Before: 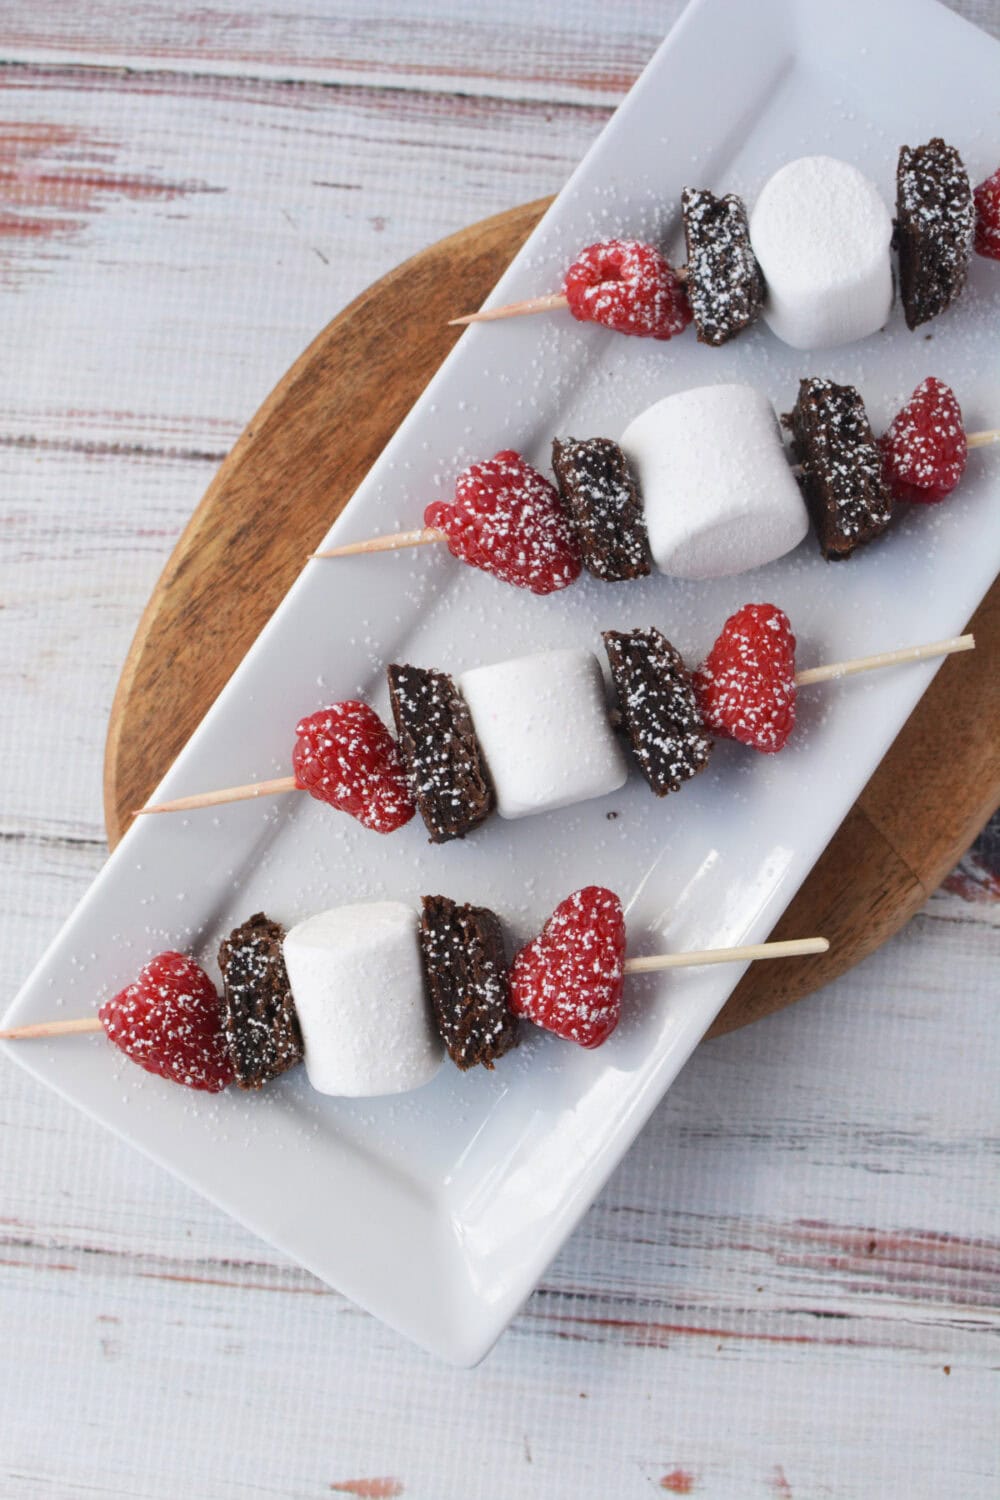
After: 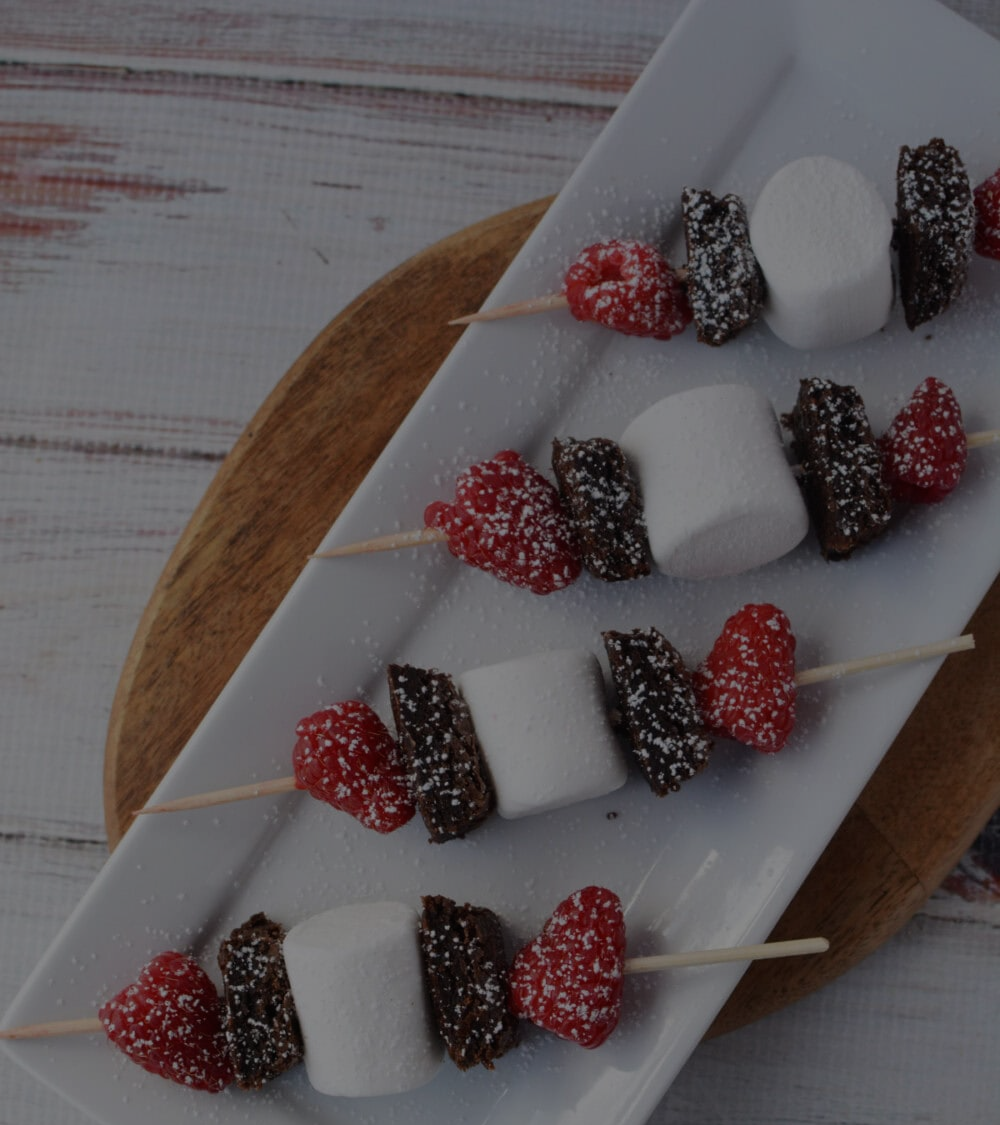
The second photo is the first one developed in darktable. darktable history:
crop: bottom 24.981%
exposure: exposure -1.95 EV, compensate highlight preservation false
